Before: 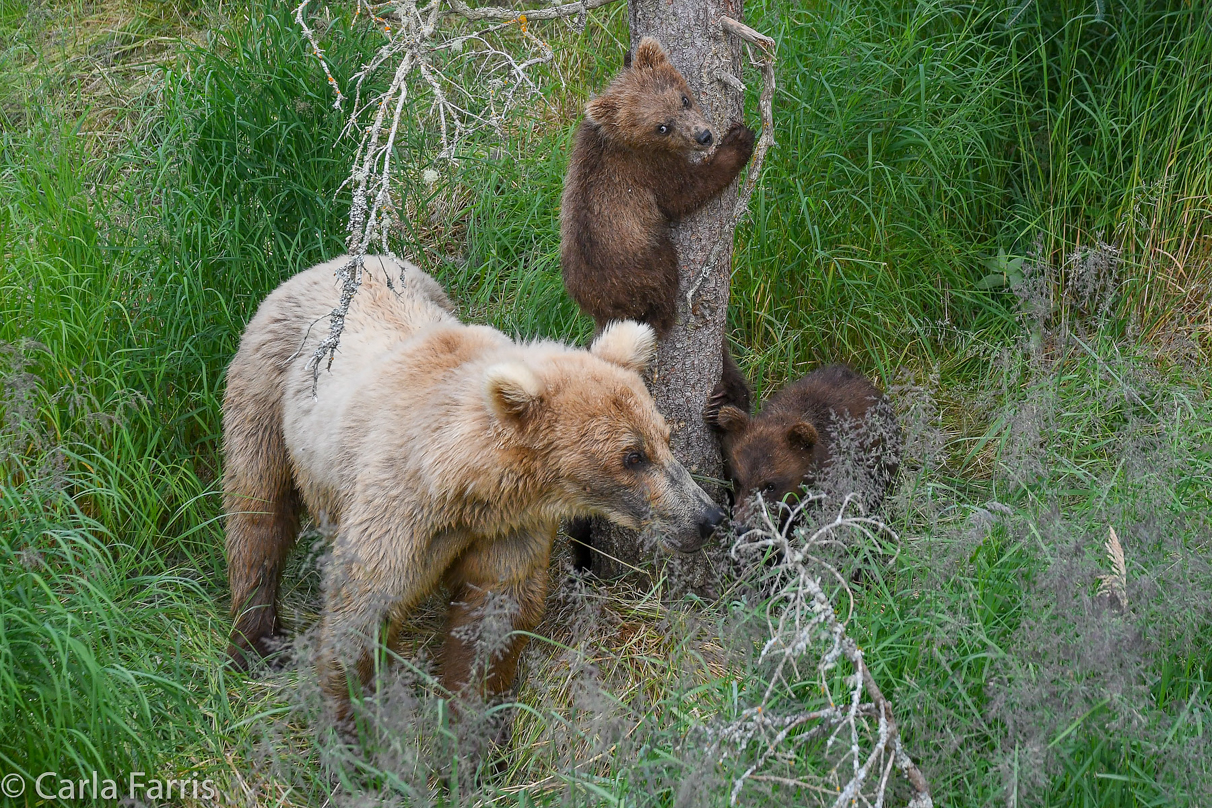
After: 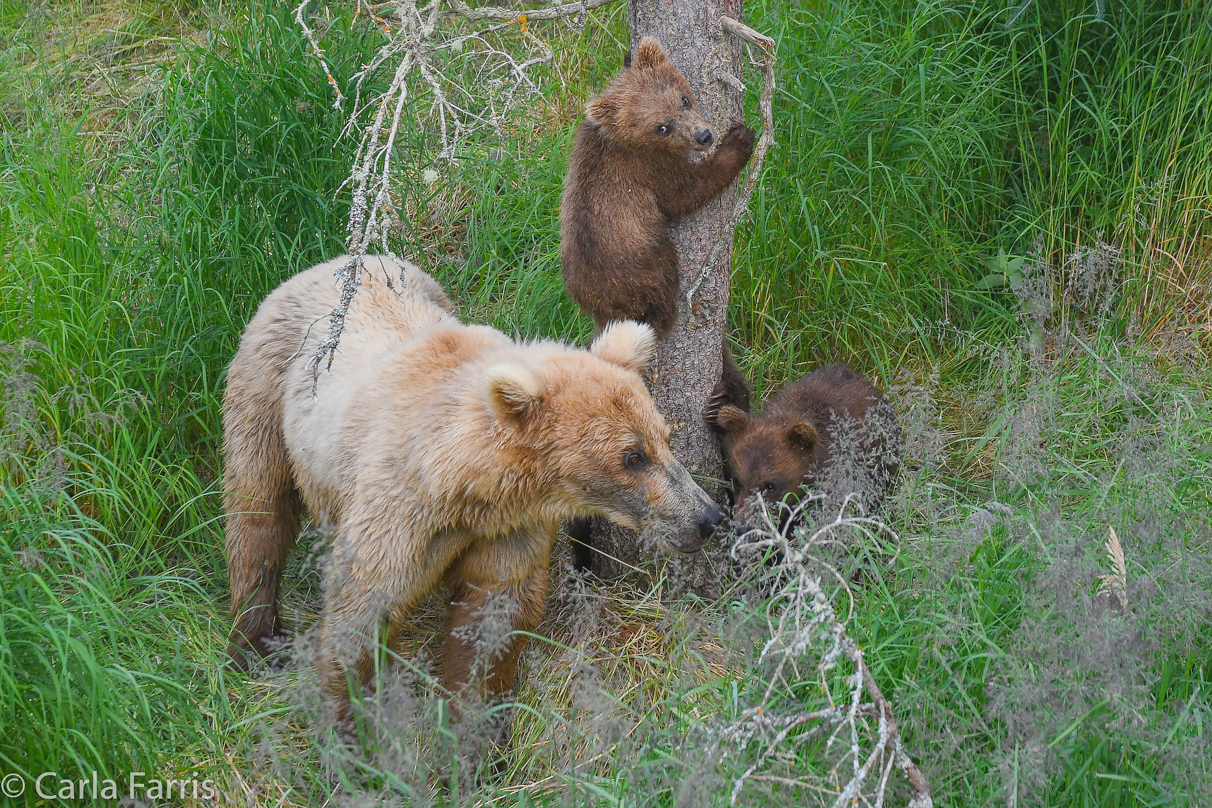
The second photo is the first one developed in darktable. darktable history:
contrast brightness saturation: contrast -0.09, brightness 0.05, saturation 0.078
